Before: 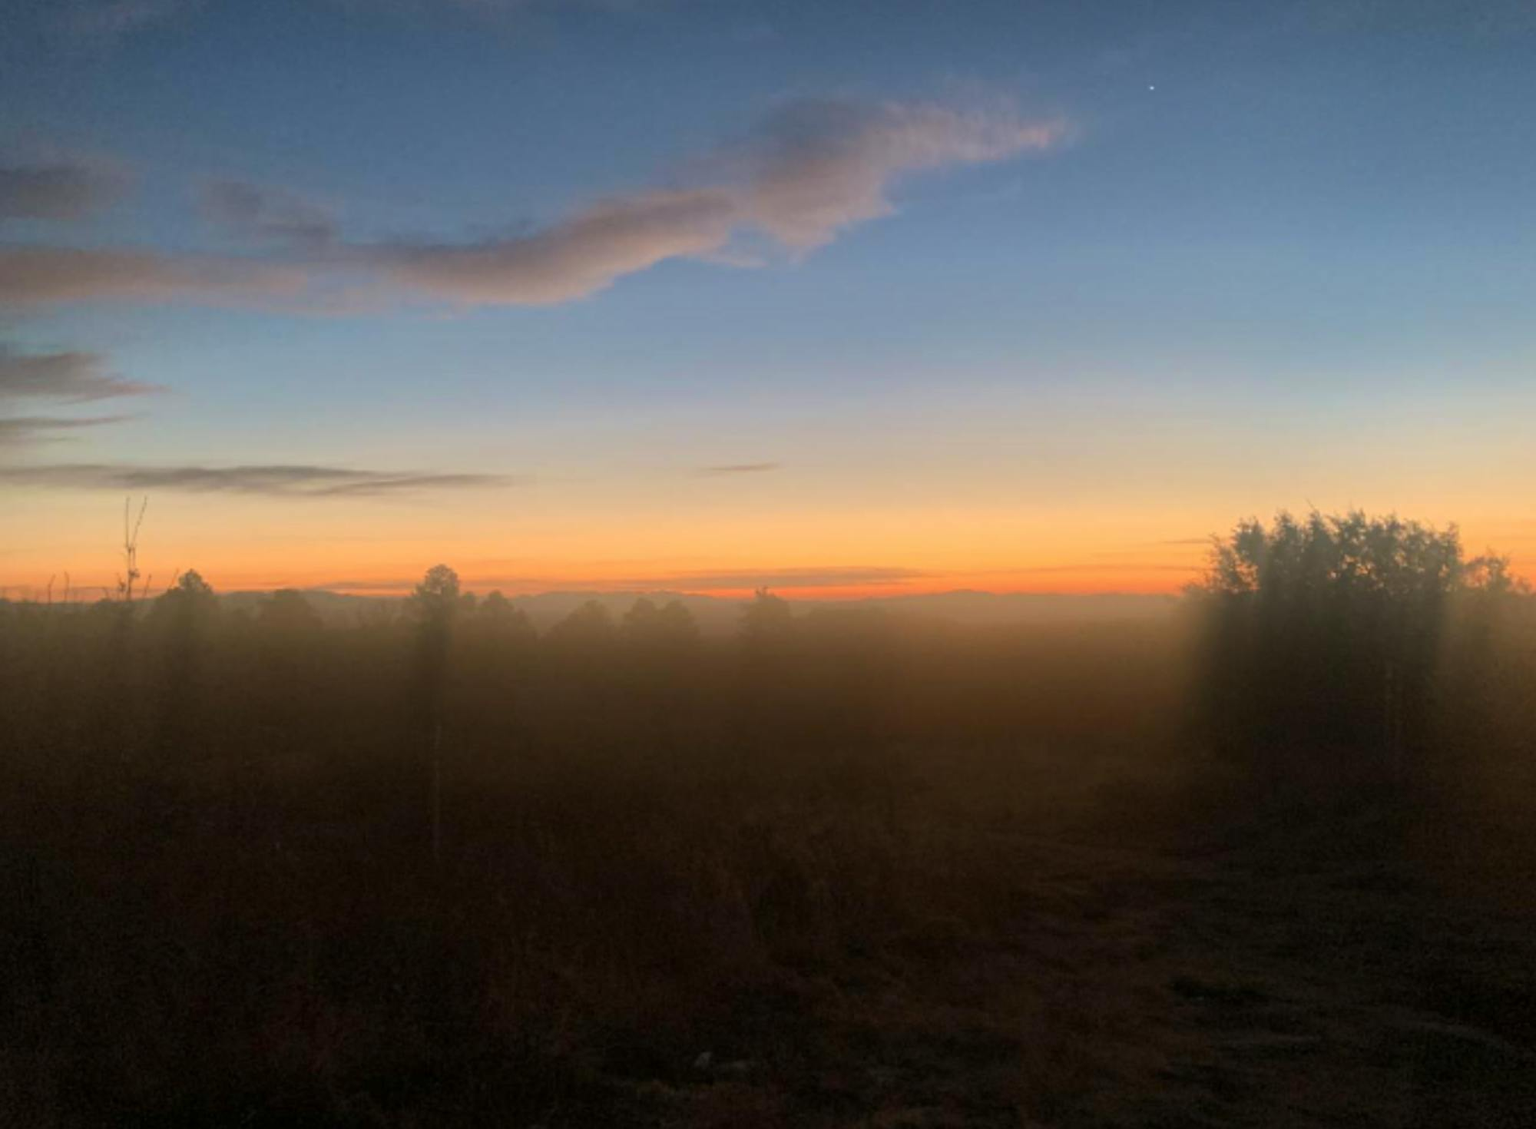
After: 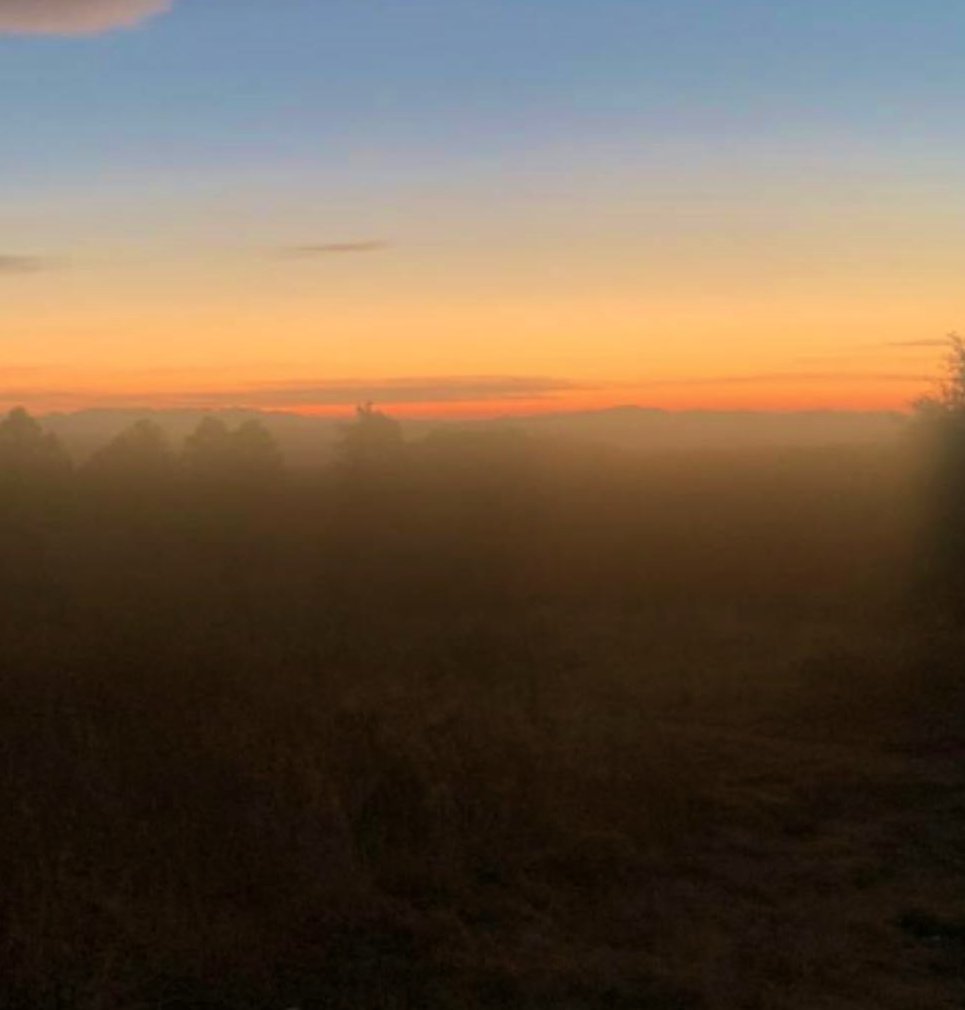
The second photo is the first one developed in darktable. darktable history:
crop: left 31.379%, top 24.658%, right 20.326%, bottom 6.628%
velvia: on, module defaults
